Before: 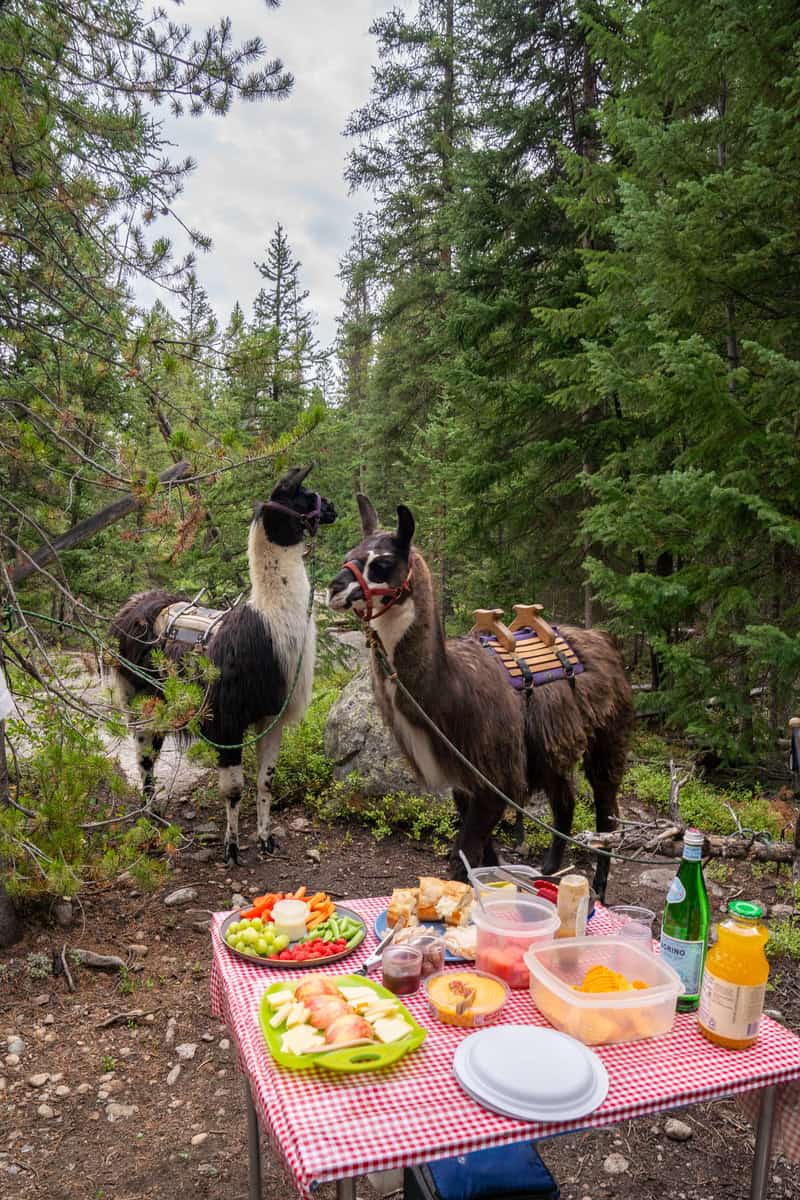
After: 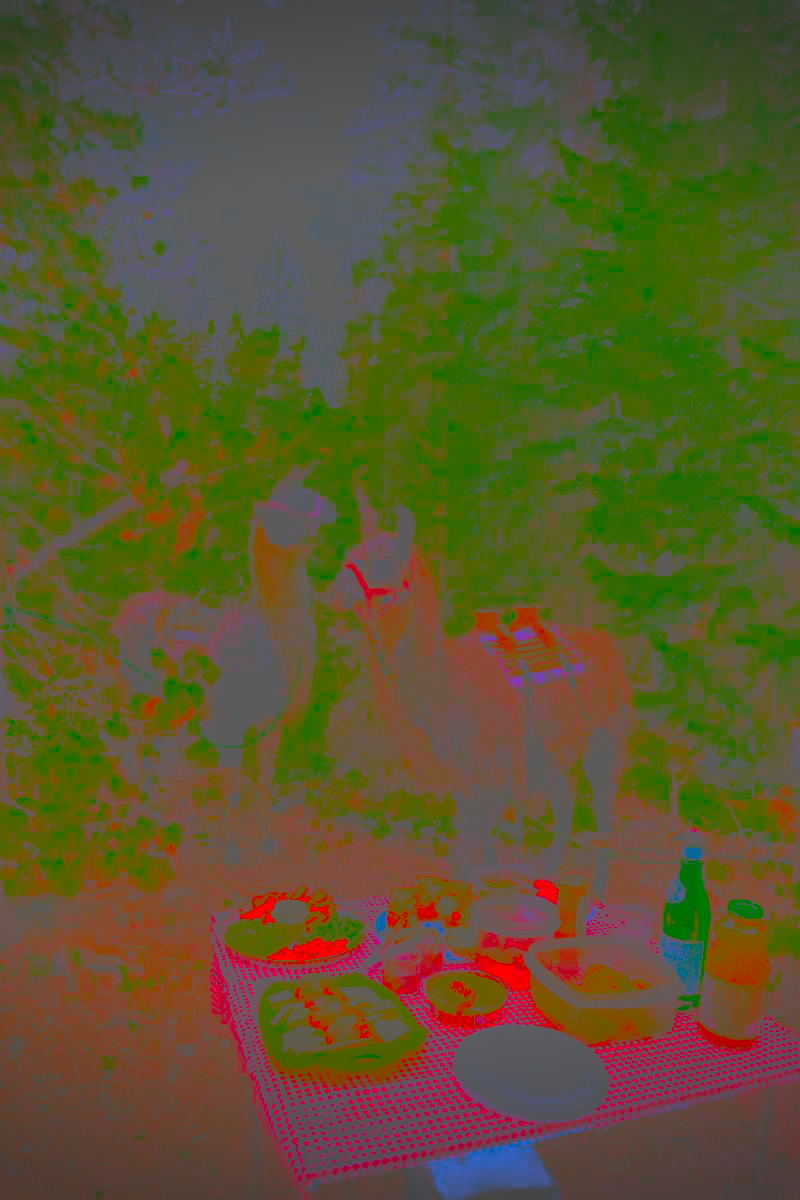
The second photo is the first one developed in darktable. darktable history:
sharpen: on, module defaults
base curve: curves: ch0 [(0, 0) (0.005, 0.002) (0.193, 0.295) (0.399, 0.664) (0.75, 0.928) (1, 1)], exposure shift 0.01, preserve colors none
haze removal: compatibility mode true, adaptive false
contrast brightness saturation: contrast -0.988, brightness -0.175, saturation 0.734
vignetting: fall-off start 100.76%, width/height ratio 1.306
